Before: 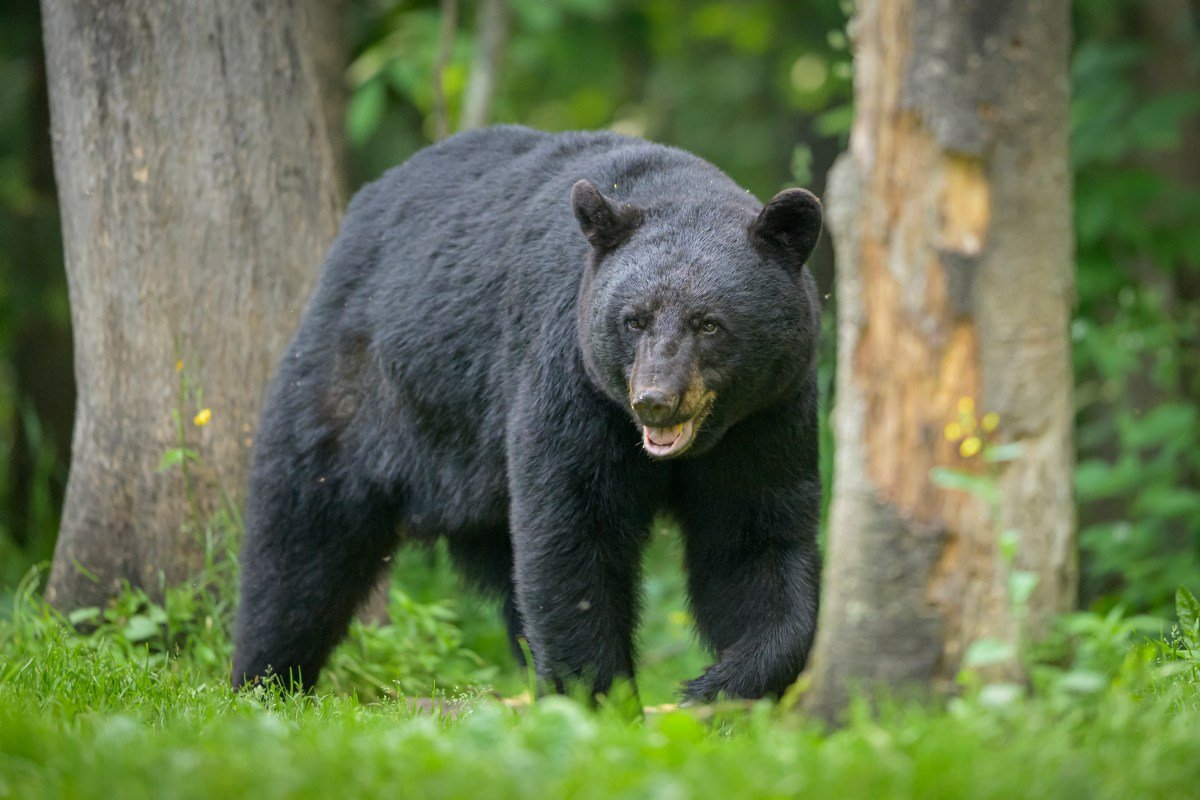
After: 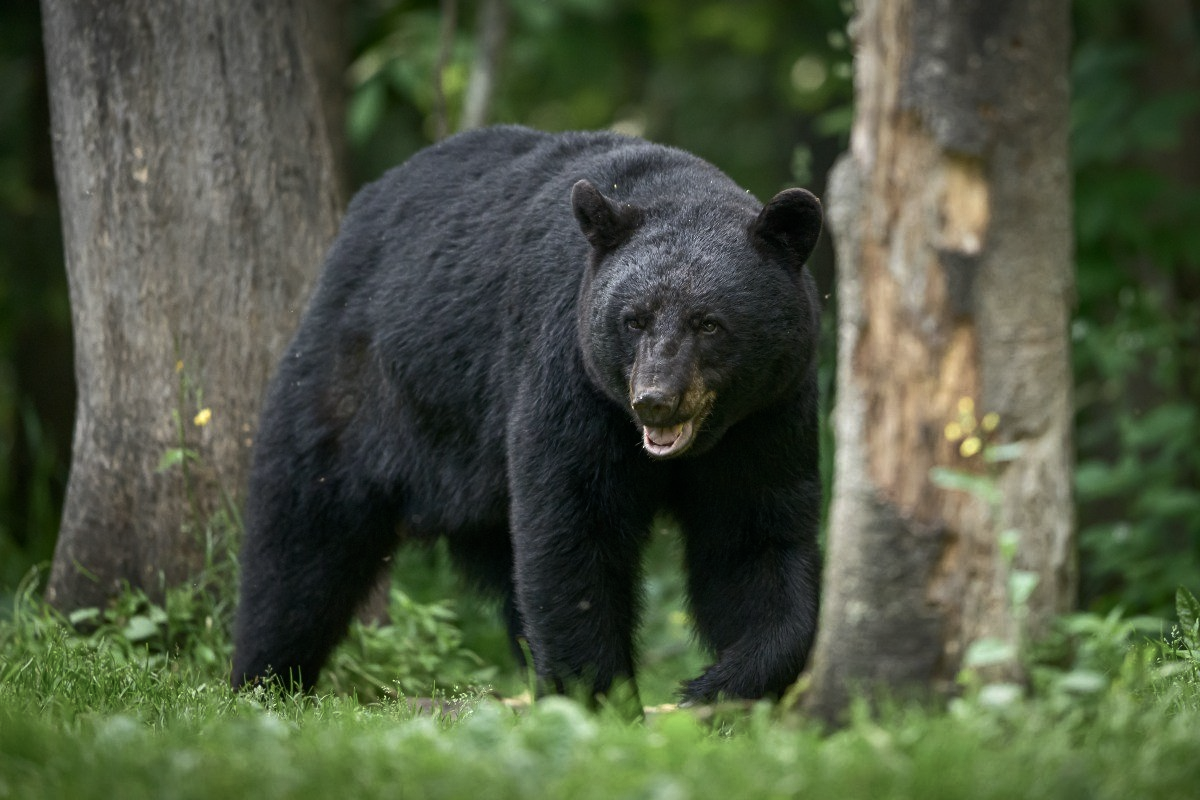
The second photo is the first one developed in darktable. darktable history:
tone curve: curves: ch0 [(0, 0) (0.641, 0.595) (1, 1)], color space Lab, linked channels, preserve colors none
color balance rgb: perceptual saturation grading › highlights -31.88%, perceptual saturation grading › mid-tones 5.8%, perceptual saturation grading › shadows 18.12%, perceptual brilliance grading › highlights 3.62%, perceptual brilliance grading › mid-tones -18.12%, perceptual brilliance grading › shadows -41.3%
